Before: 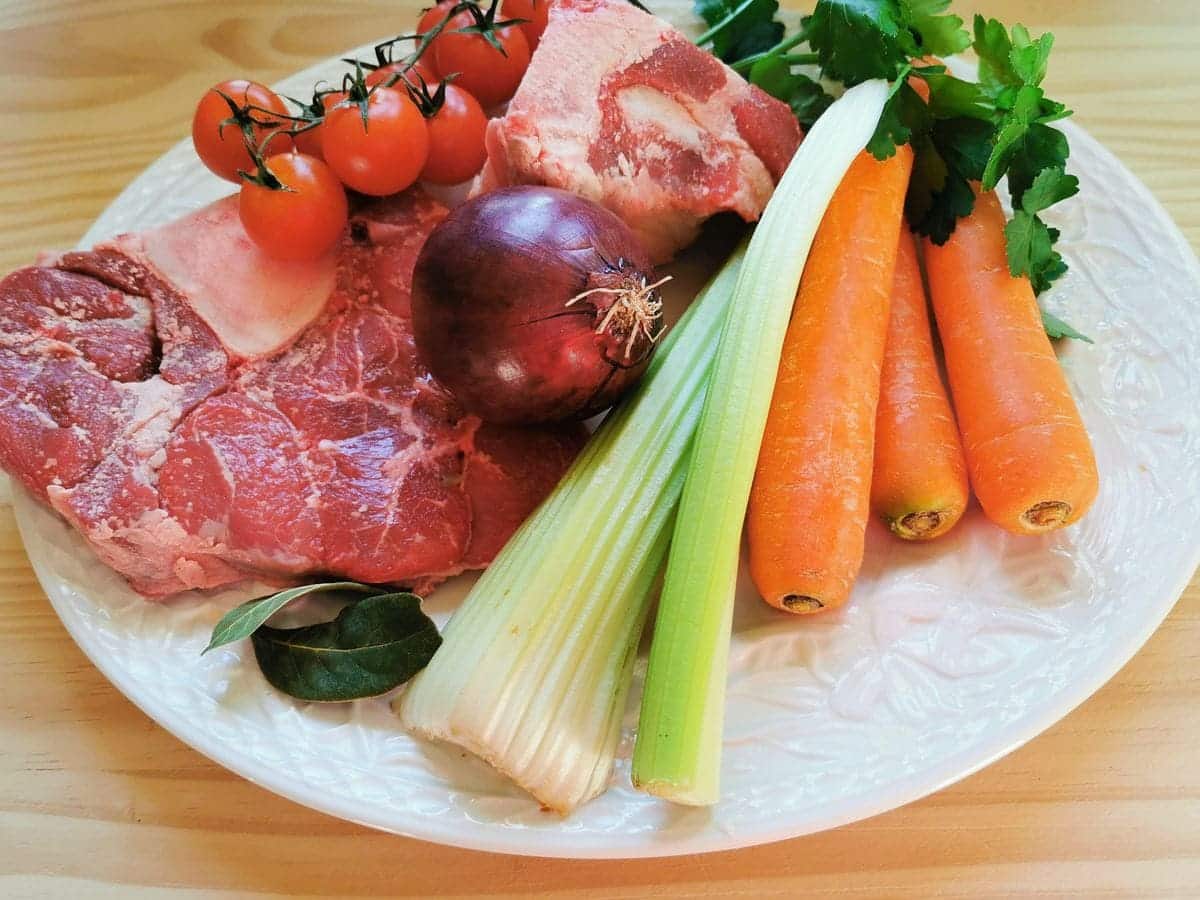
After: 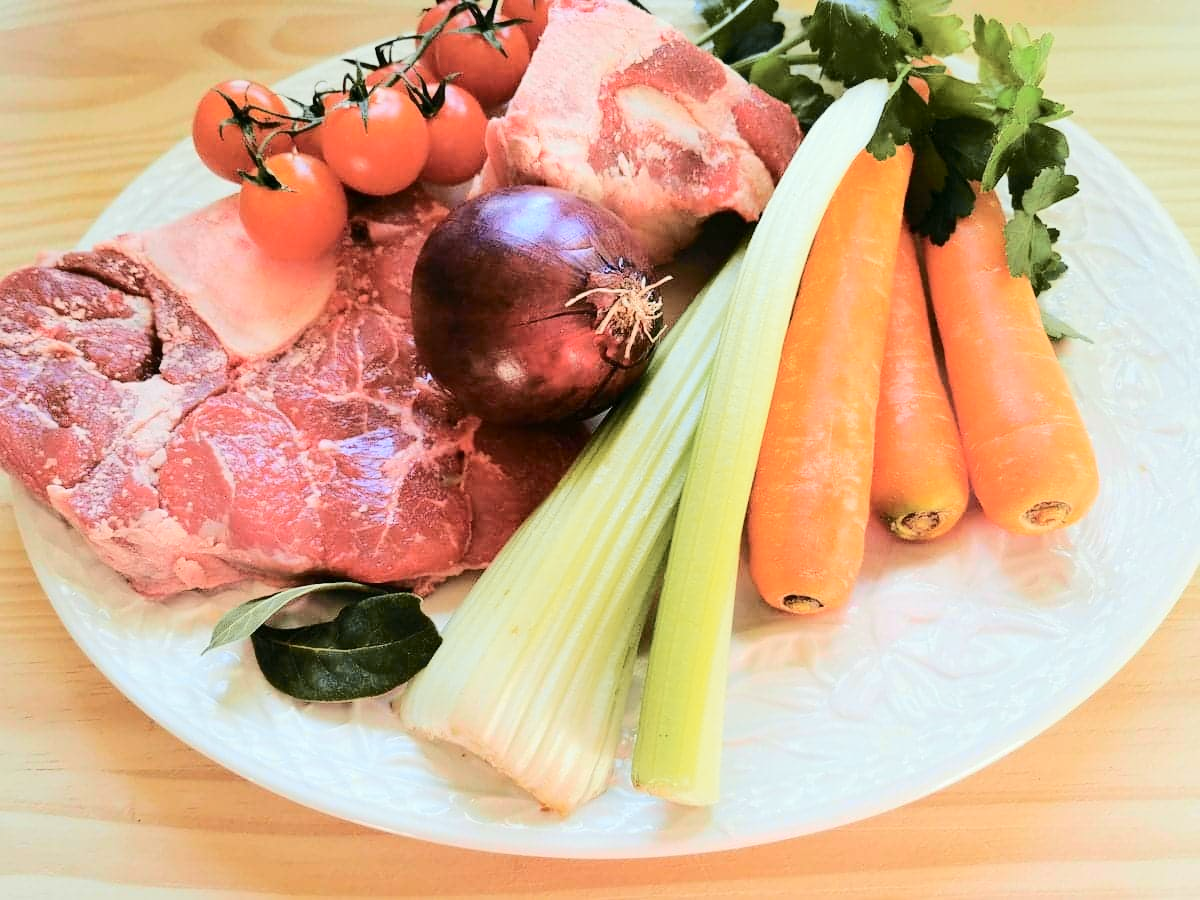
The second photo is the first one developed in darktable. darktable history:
tone curve: curves: ch0 [(0, 0) (0.21, 0.21) (0.43, 0.586) (0.65, 0.793) (1, 1)]; ch1 [(0, 0) (0.382, 0.447) (0.492, 0.484) (0.544, 0.547) (0.583, 0.578) (0.599, 0.595) (0.67, 0.673) (1, 1)]; ch2 [(0, 0) (0.411, 0.382) (0.492, 0.5) (0.531, 0.534) (0.56, 0.573) (0.599, 0.602) (0.696, 0.693) (1, 1)], color space Lab, independent channels, preserve colors none
